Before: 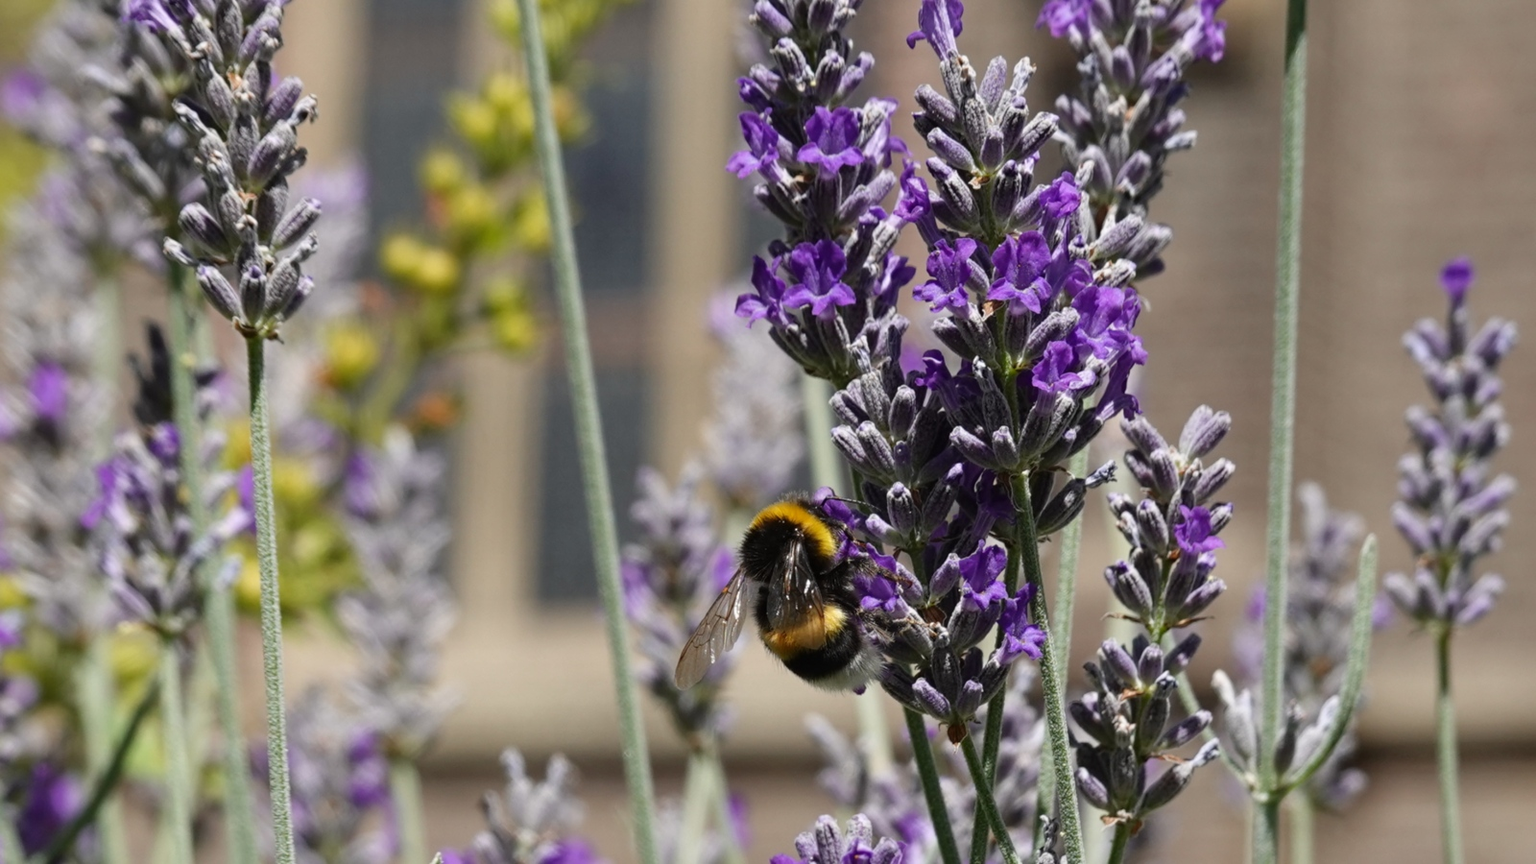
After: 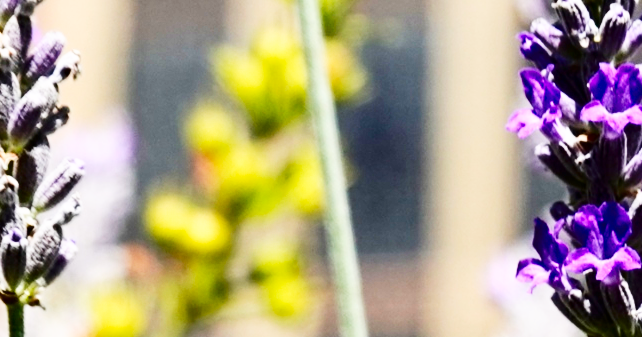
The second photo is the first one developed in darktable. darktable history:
base curve: curves: ch0 [(0, 0) (0.007, 0.004) (0.027, 0.03) (0.046, 0.07) (0.207, 0.54) (0.442, 0.872) (0.673, 0.972) (1, 1)], preserve colors none
contrast brightness saturation: contrast 0.209, brightness -0.108, saturation 0.21
crop: left 15.627%, top 5.439%, right 44.24%, bottom 57.099%
